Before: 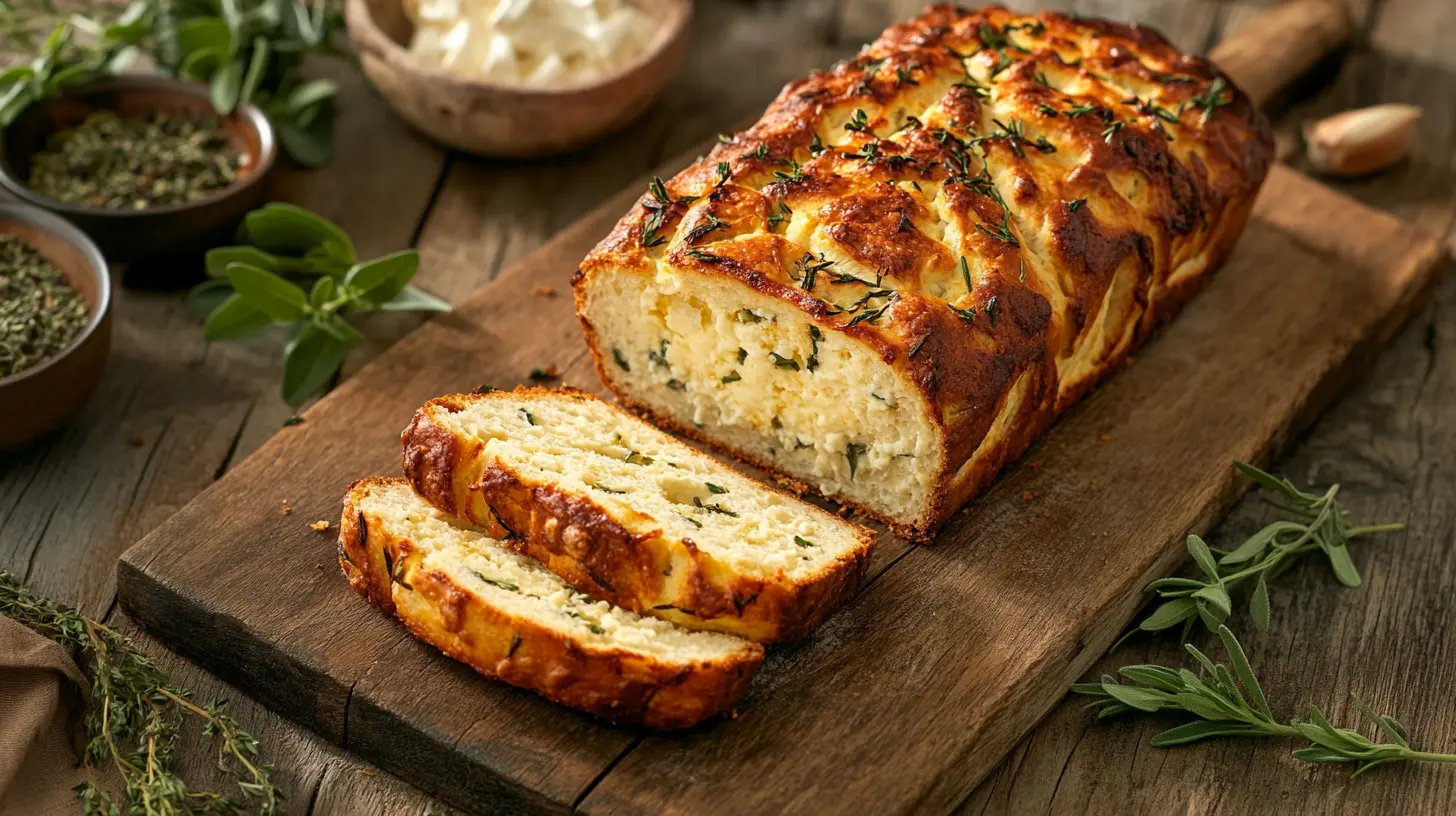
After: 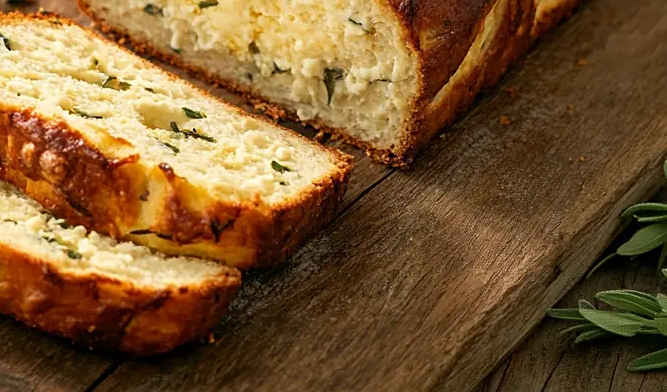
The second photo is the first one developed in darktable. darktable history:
sharpen: amount 0.205
crop: left 35.981%, top 46.045%, right 18.203%, bottom 5.878%
